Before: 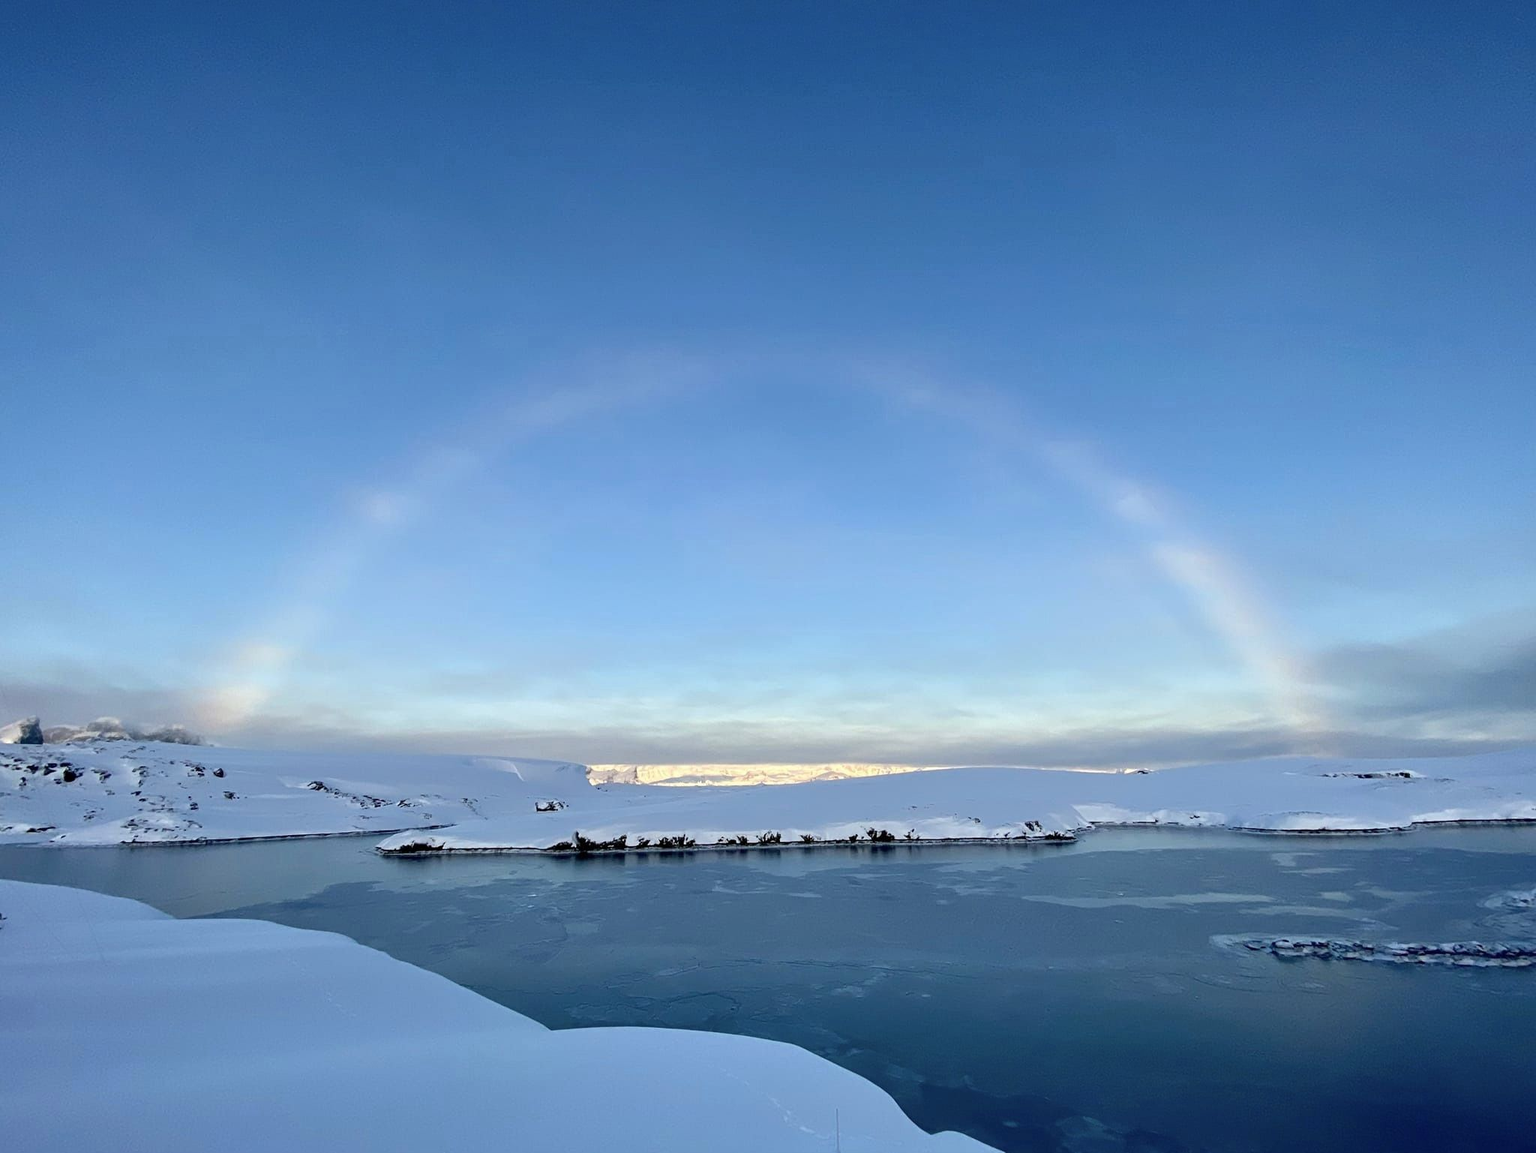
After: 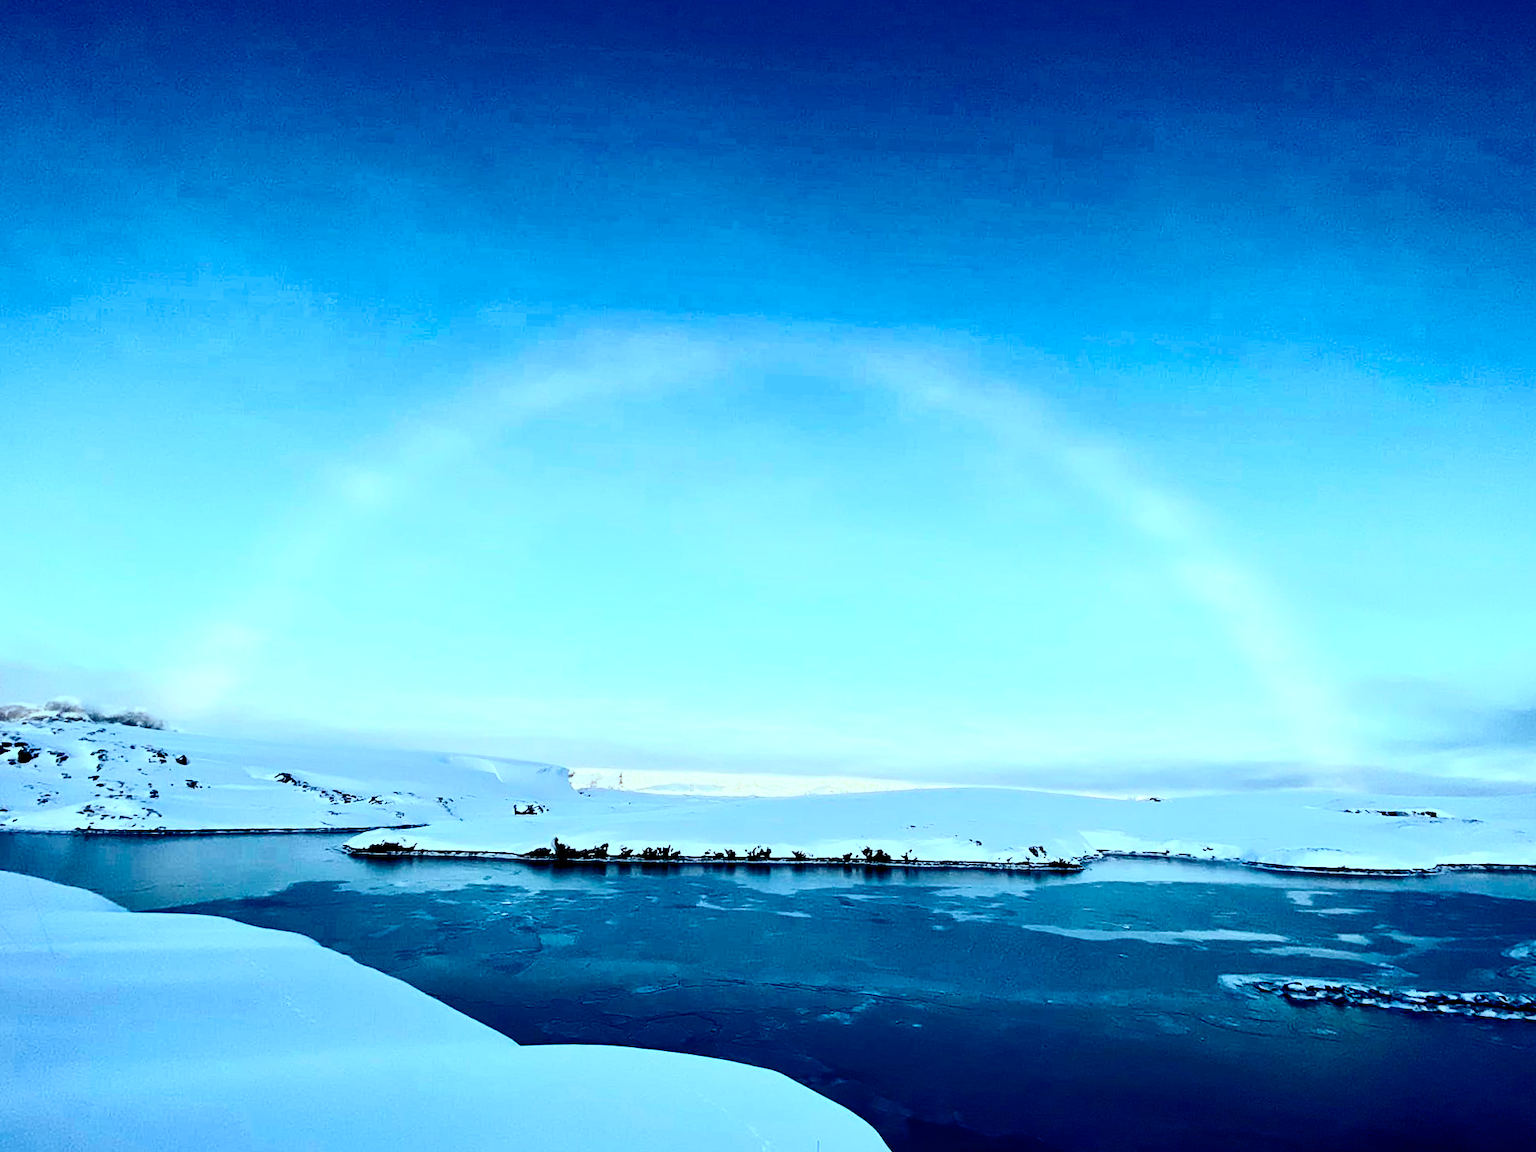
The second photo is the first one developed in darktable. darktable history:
contrast brightness saturation: contrast 0.5, saturation -0.1
base curve: curves: ch0 [(0, 0) (0.028, 0.03) (0.121, 0.232) (0.46, 0.748) (0.859, 0.968) (1, 1)], preserve colors none
color balance rgb: shadows lift › luminance -7.7%, shadows lift › chroma 2.13%, shadows lift › hue 165.27°, power › luminance -7.77%, power › chroma 1.34%, power › hue 330.55°, highlights gain › luminance -33.33%, highlights gain › chroma 5.68%, highlights gain › hue 217.2°, global offset › luminance -0.33%, global offset › chroma 0.11%, global offset › hue 165.27°, perceptual saturation grading › global saturation 27.72%, perceptual saturation grading › highlights -25%, perceptual saturation grading › mid-tones 25%, perceptual saturation grading › shadows 50%
crop and rotate: angle -2.38°
white balance: emerald 1
local contrast: mode bilateral grid, contrast 20, coarseness 50, detail 120%, midtone range 0.2
